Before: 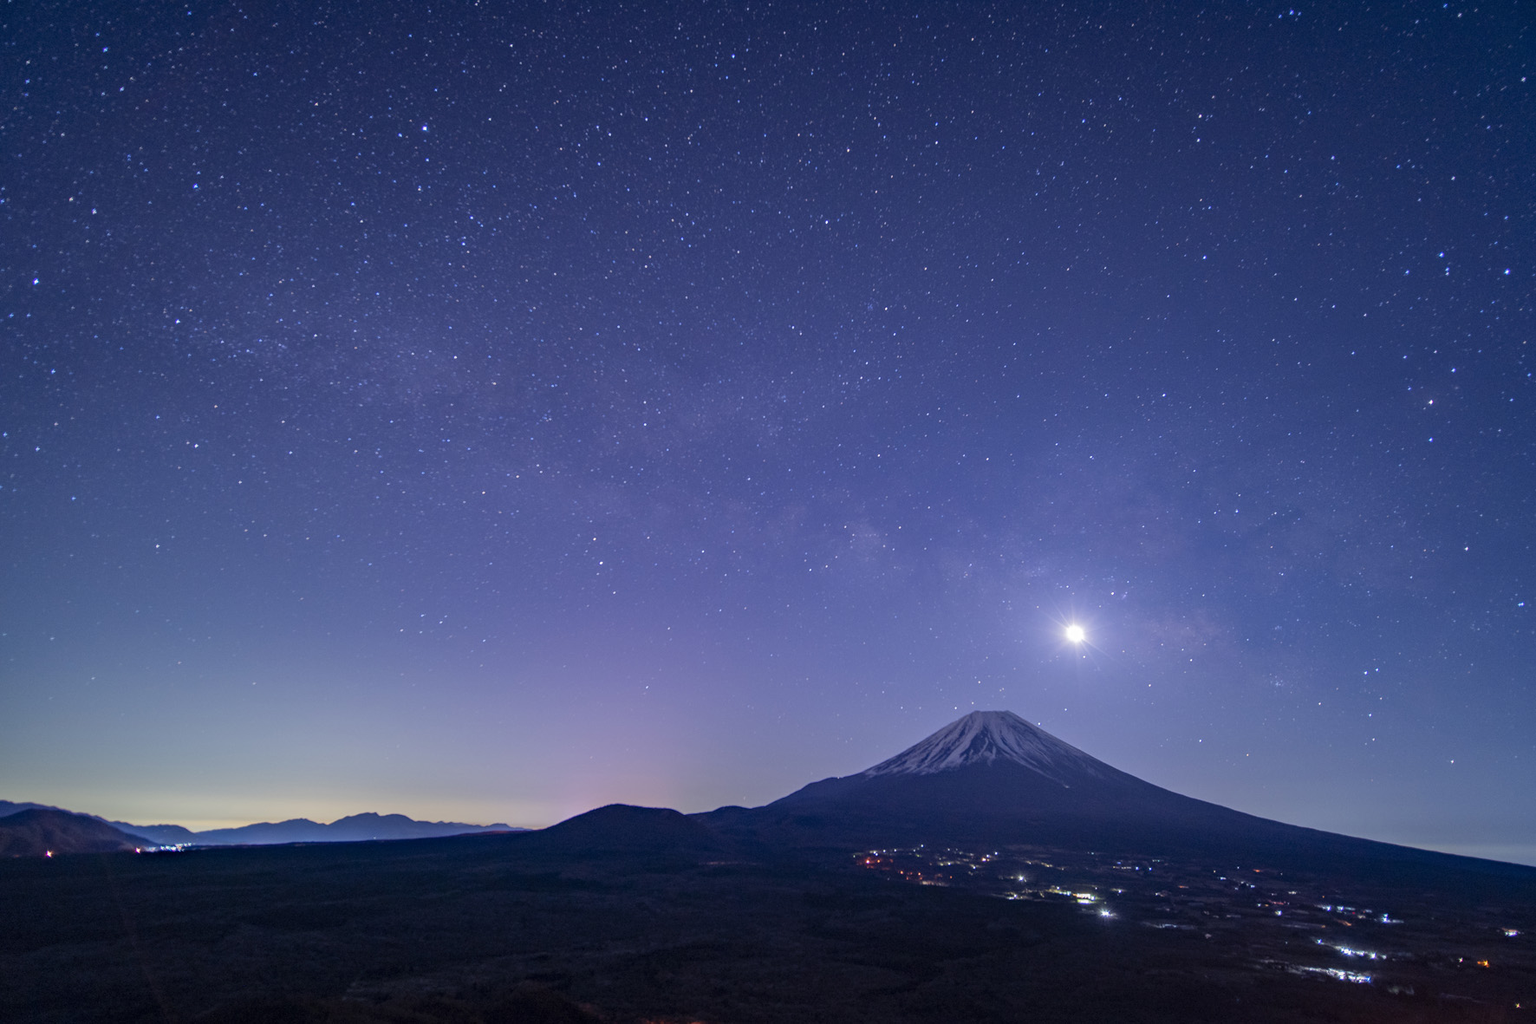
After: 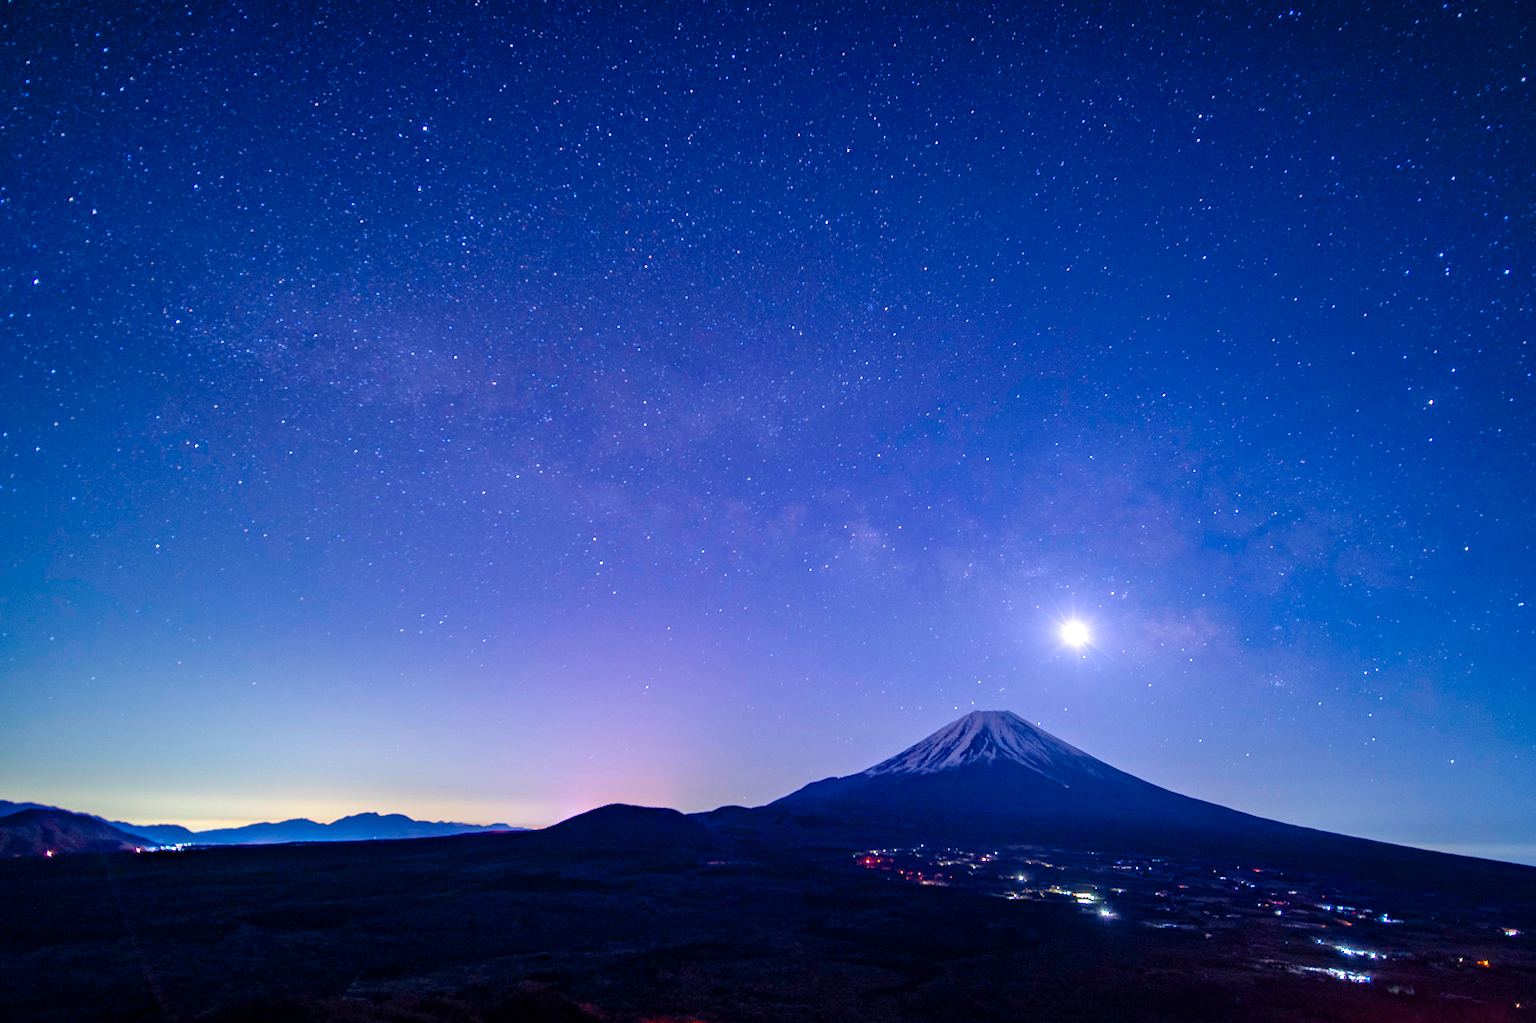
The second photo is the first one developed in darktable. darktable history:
color balance rgb: linear chroma grading › shadows -2.2%, linear chroma grading › highlights -15%, linear chroma grading › global chroma -10%, linear chroma grading › mid-tones -10%, perceptual saturation grading › global saturation 45%, perceptual saturation grading › highlights -50%, perceptual saturation grading › shadows 30%, perceptual brilliance grading › global brilliance 18%, global vibrance 45%
